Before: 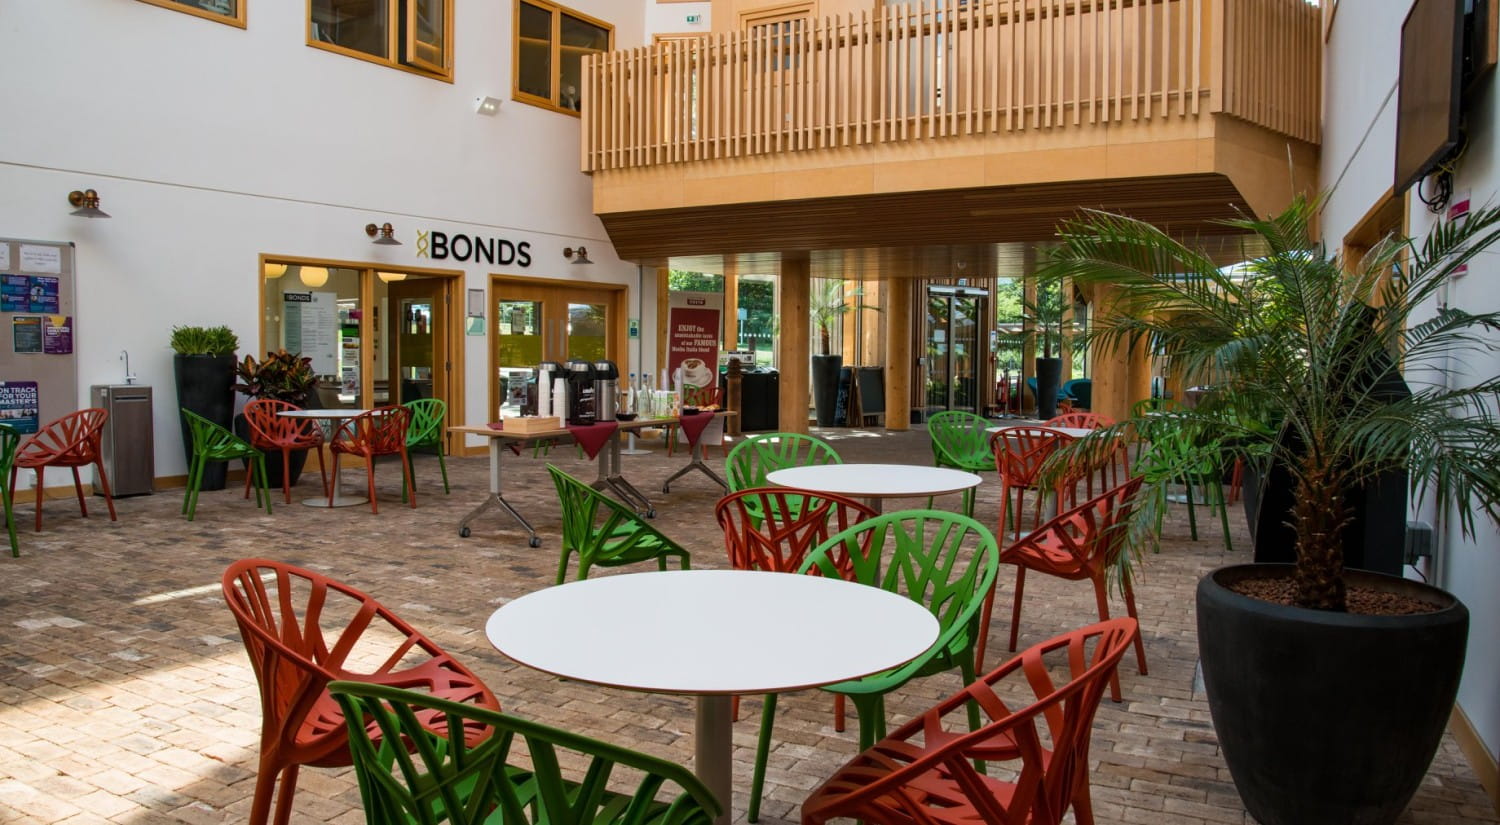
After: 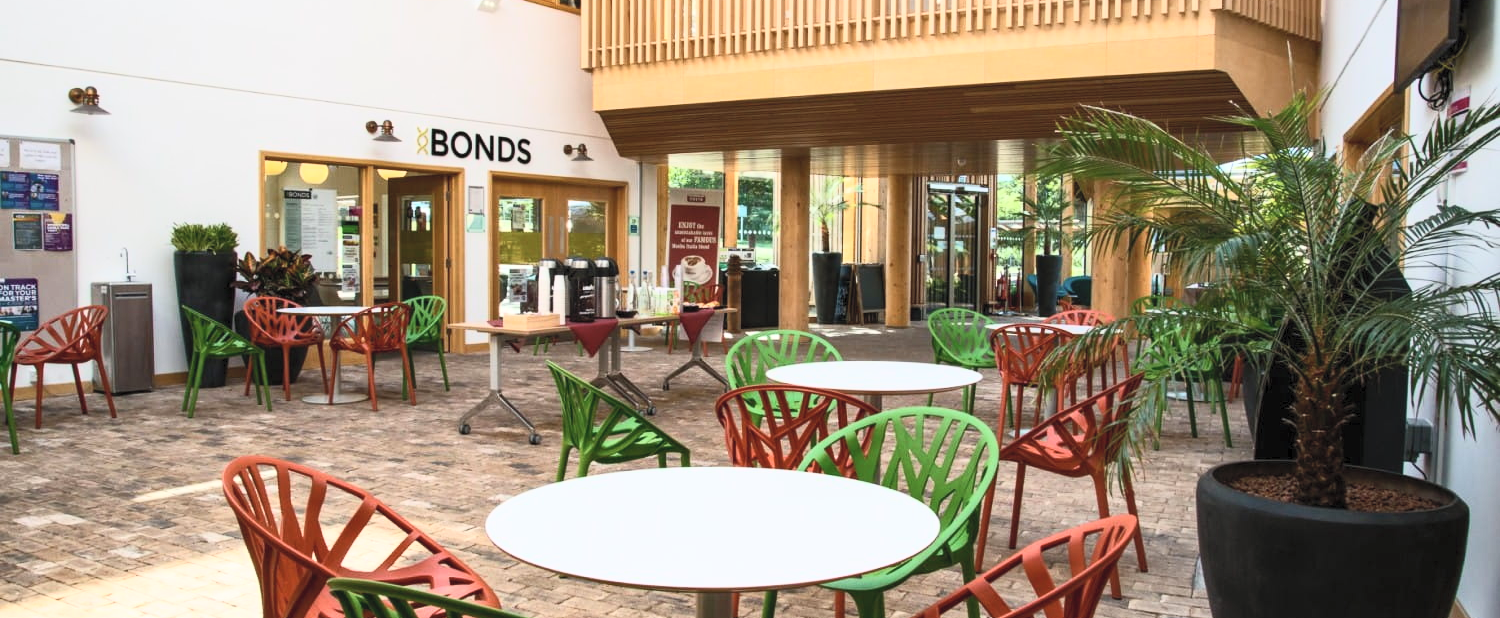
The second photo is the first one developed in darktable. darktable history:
crop and rotate: top 12.5%, bottom 12.5%
contrast brightness saturation: contrast 0.39, brightness 0.53
